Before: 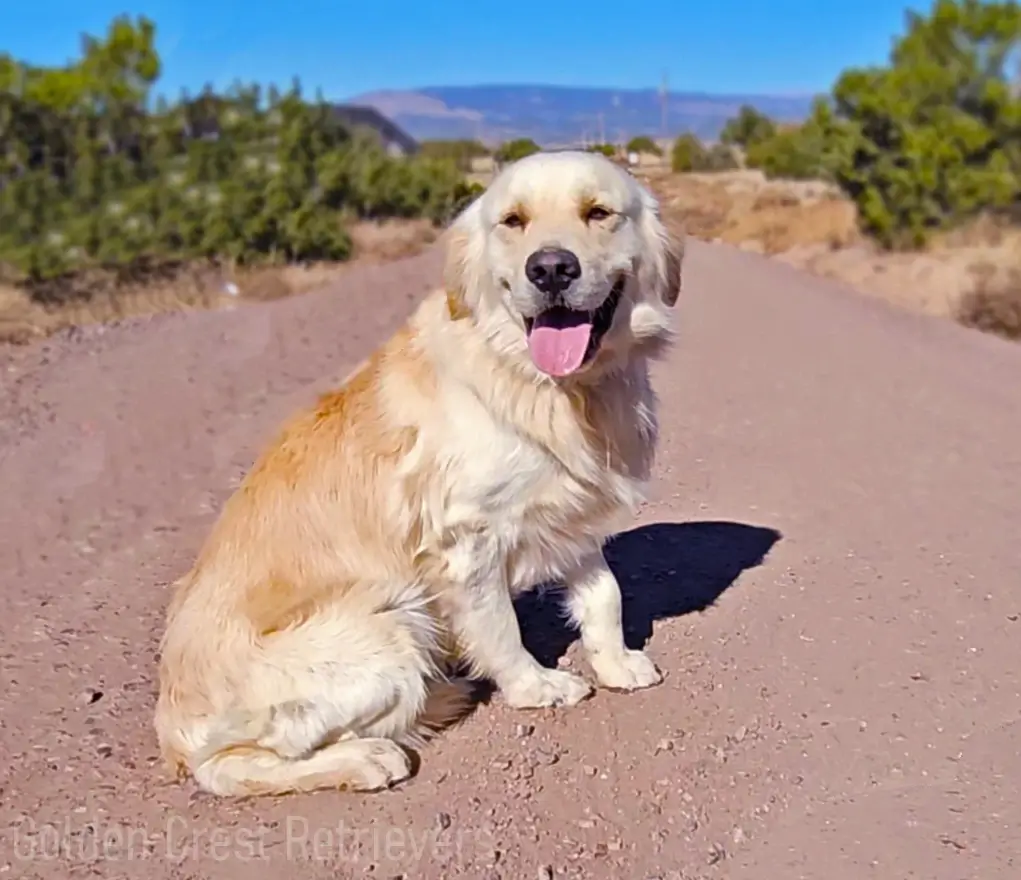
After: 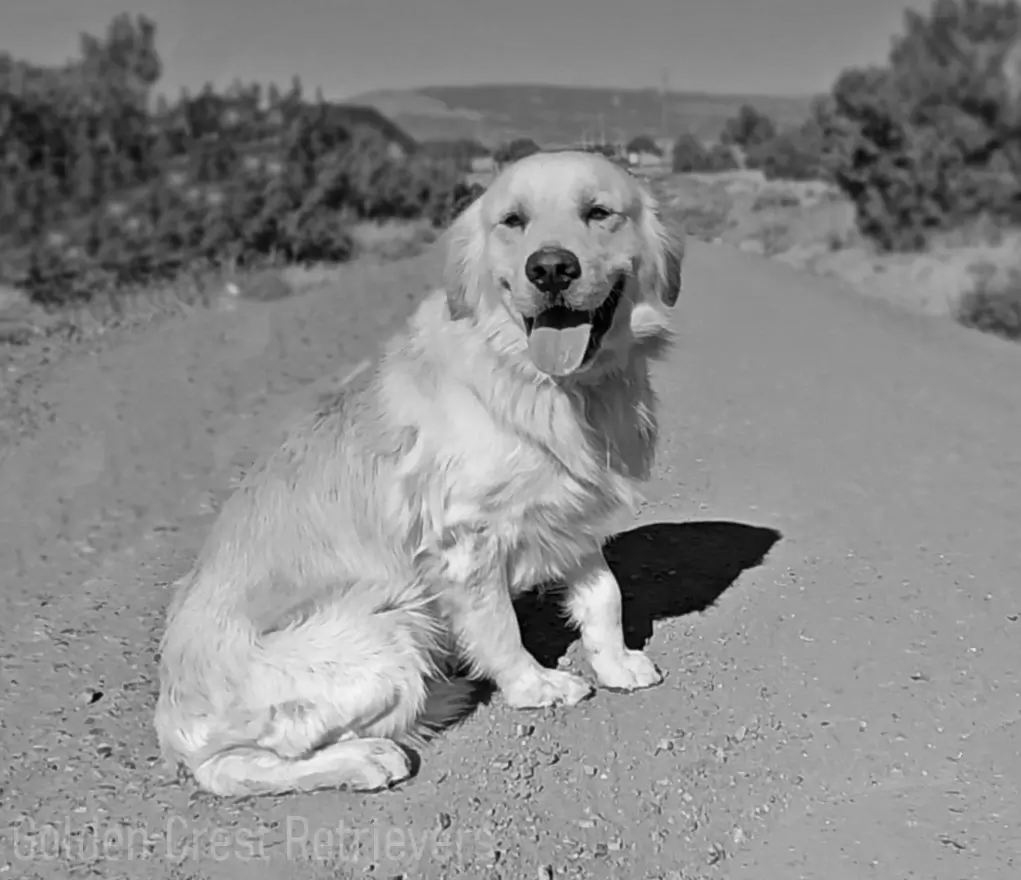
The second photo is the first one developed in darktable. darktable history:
monochrome: on, module defaults
graduated density: on, module defaults
